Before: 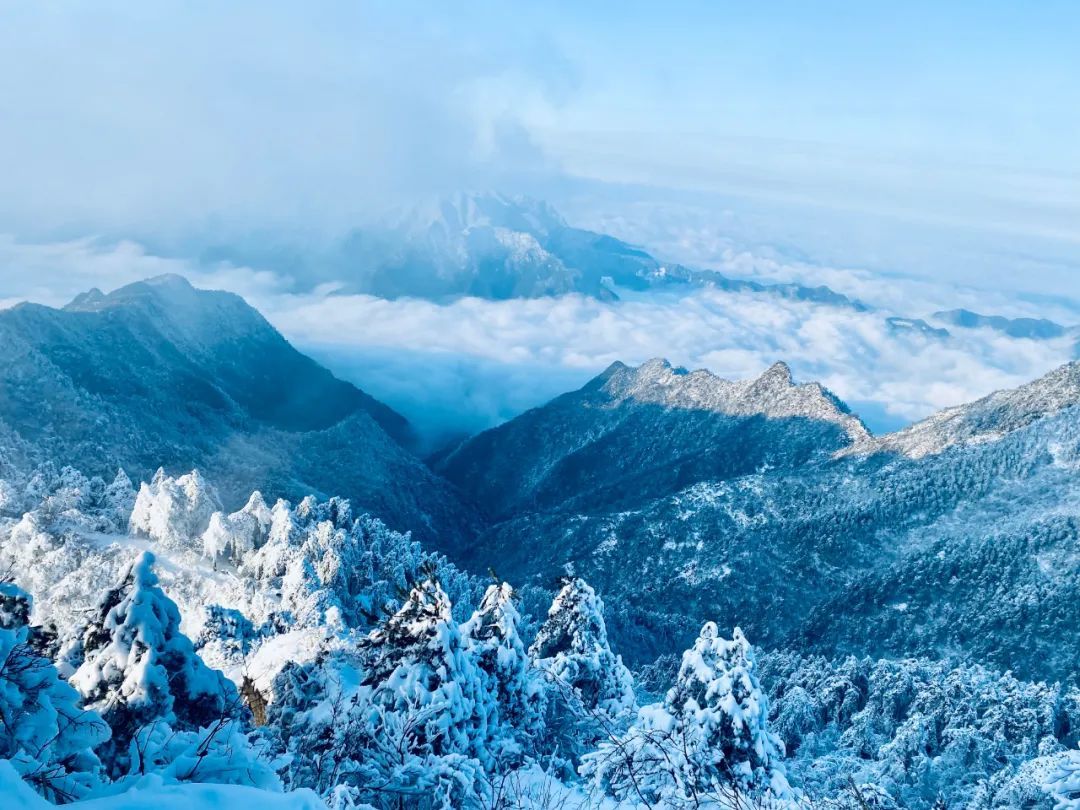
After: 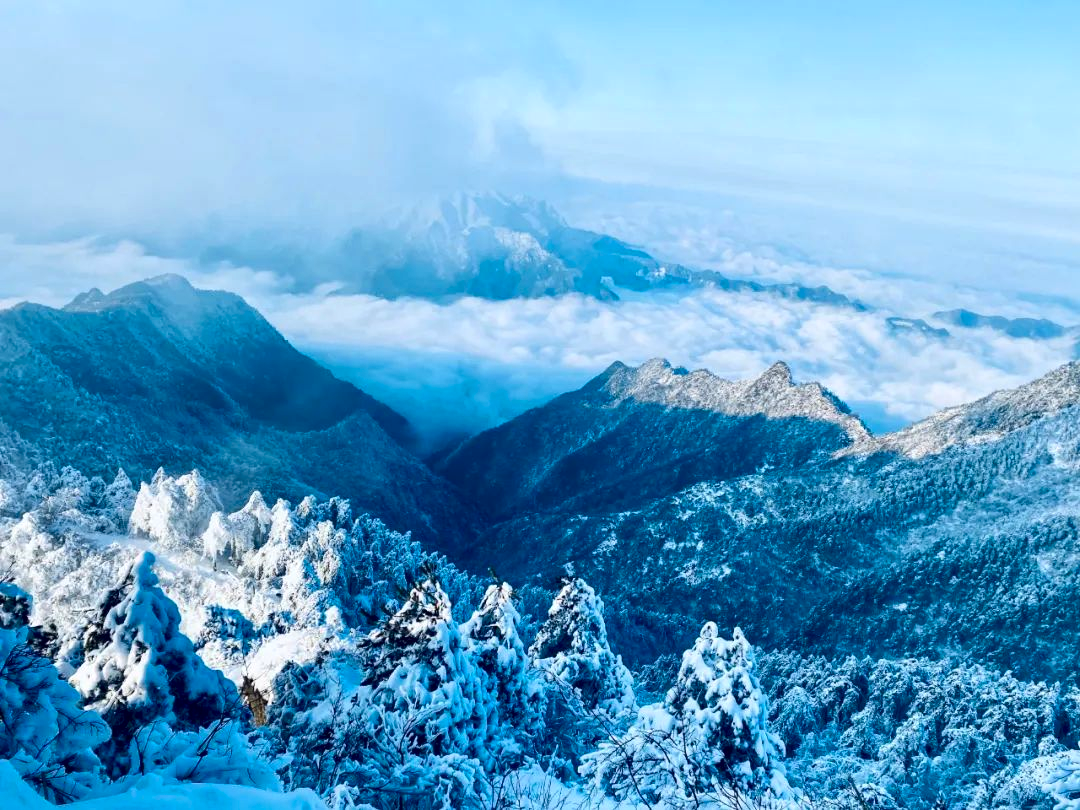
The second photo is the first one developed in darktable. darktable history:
contrast brightness saturation: contrast 0.13, brightness -0.05, saturation 0.16
local contrast: highlights 100%, shadows 100%, detail 120%, midtone range 0.2
